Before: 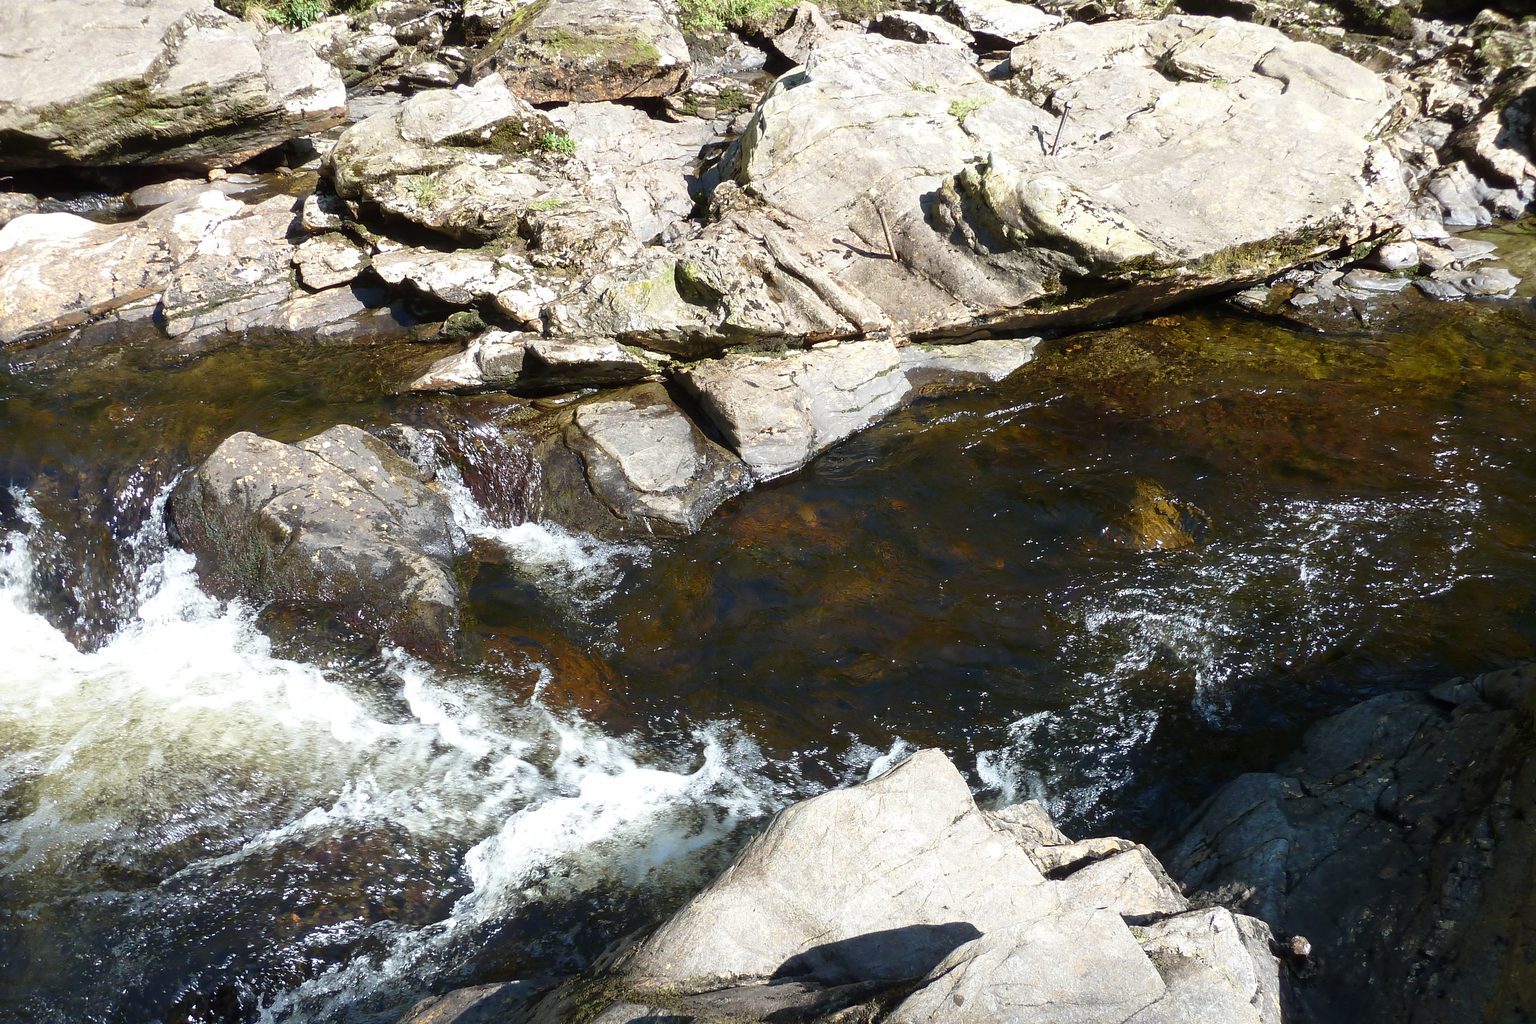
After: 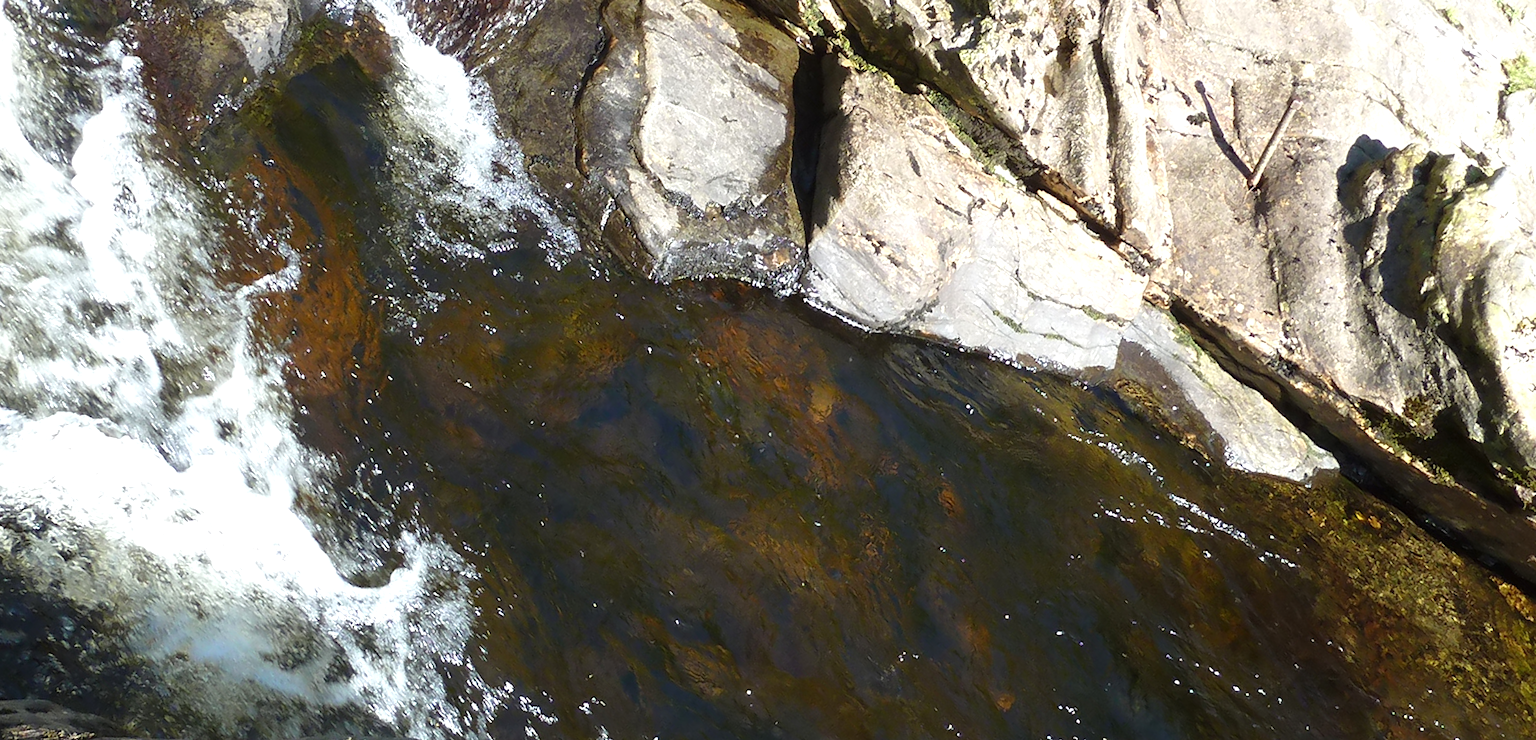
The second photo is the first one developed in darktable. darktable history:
exposure: black level correction 0, exposure 0.301 EV, compensate highlight preservation false
crop and rotate: angle -44.47°, top 16.539%, right 0.857%, bottom 11.744%
